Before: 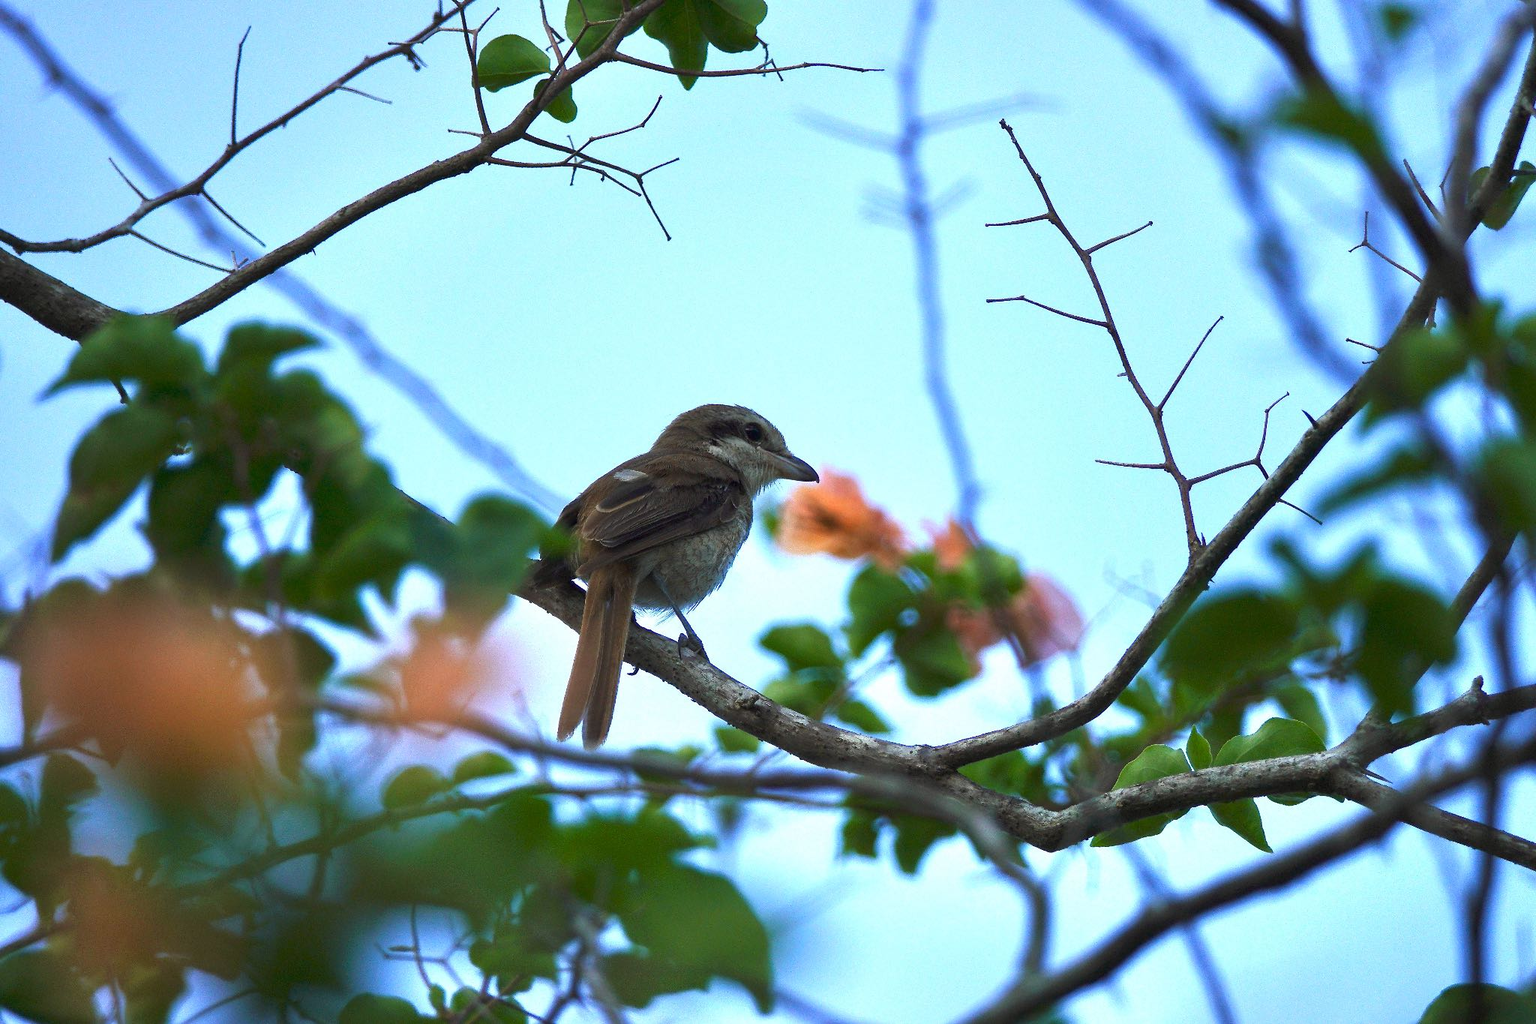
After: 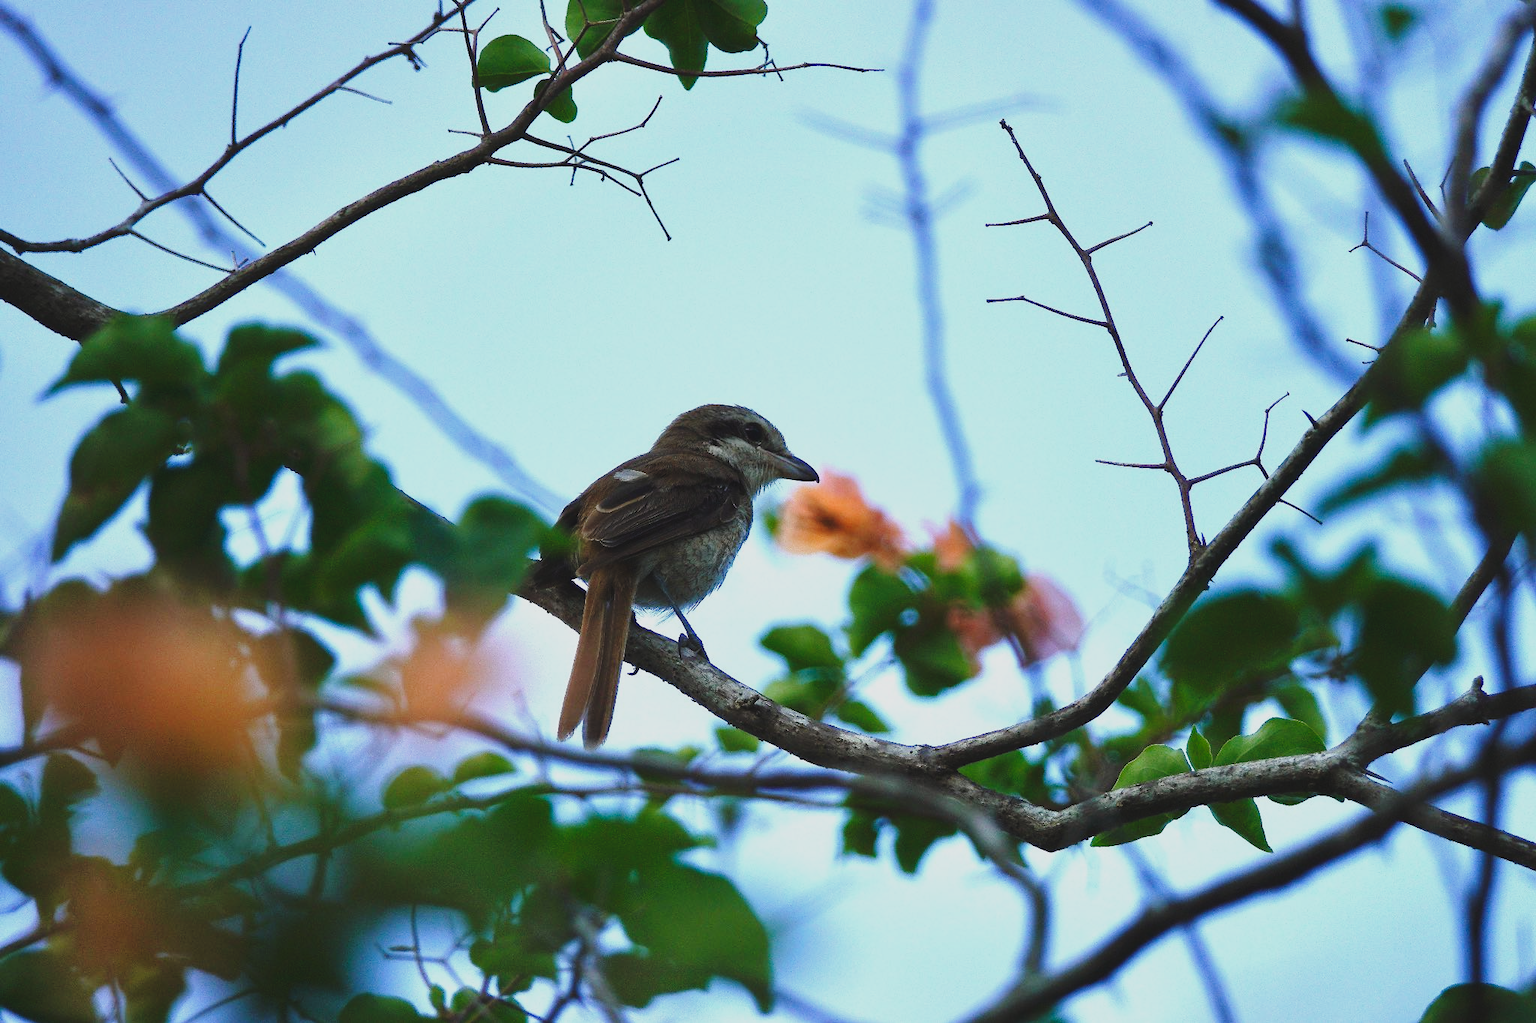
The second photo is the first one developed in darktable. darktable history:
base curve: curves: ch0 [(0, 0) (0.028, 0.03) (0.121, 0.232) (0.46, 0.748) (0.859, 0.968) (1, 1)], preserve colors none
exposure: black level correction -0.016, exposure -1.018 EV, compensate highlight preservation false
